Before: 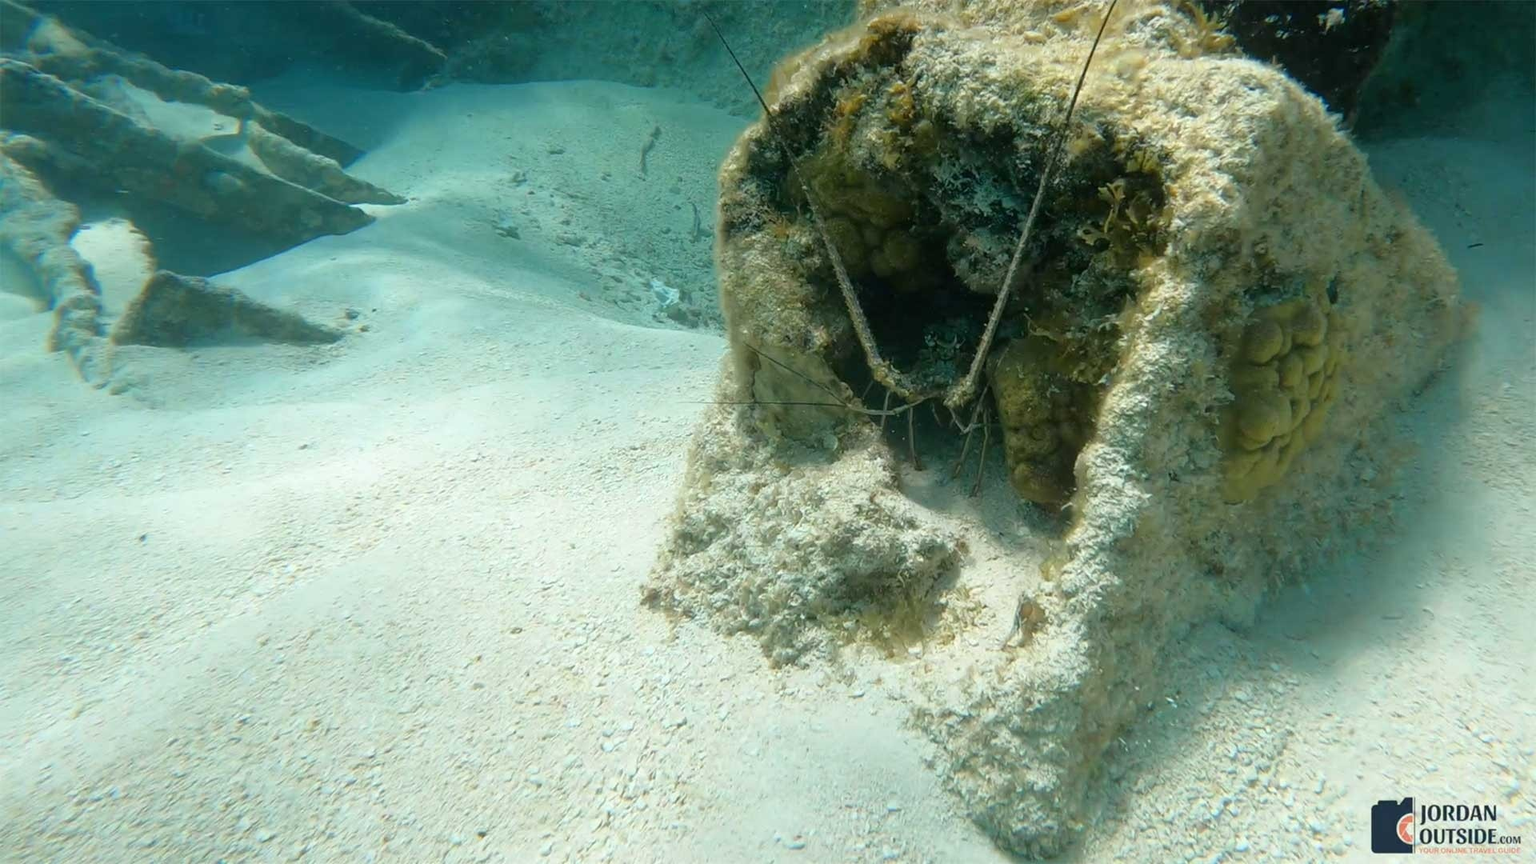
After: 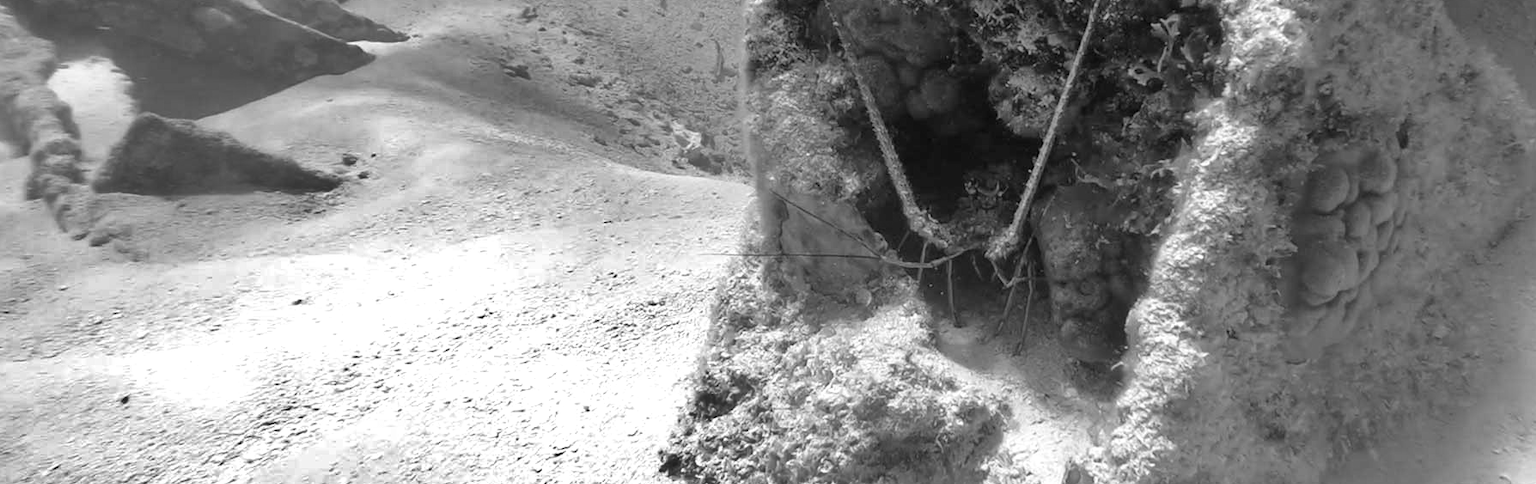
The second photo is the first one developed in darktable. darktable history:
crop: left 1.744%, top 19.225%, right 5.069%, bottom 28.357%
exposure: exposure 0.3 EV, compensate highlight preservation false
shadows and highlights: radius 108.52, shadows 44.07, highlights -67.8, low approximation 0.01, soften with gaussian
monochrome: on, module defaults
